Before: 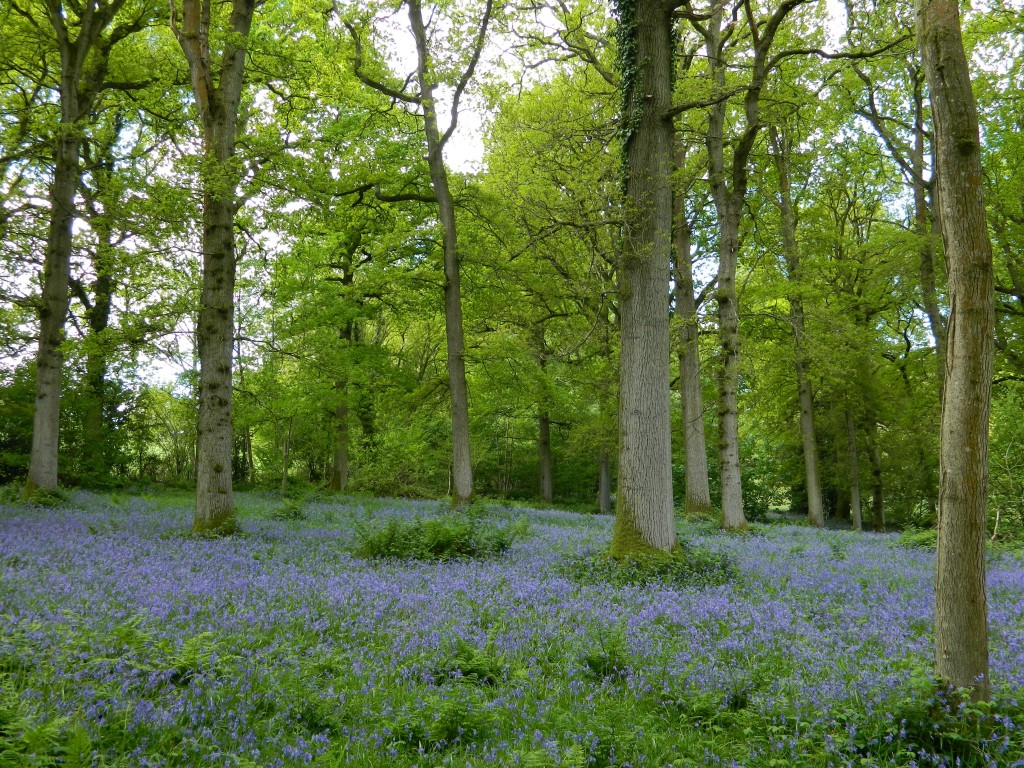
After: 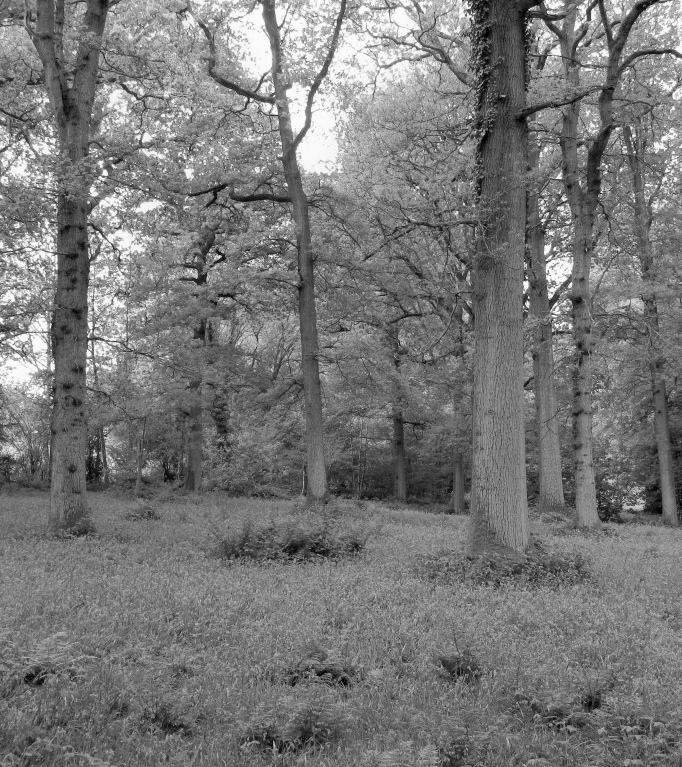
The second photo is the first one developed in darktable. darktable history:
color correction: highlights a* 8.98, highlights b* 15.09, shadows a* -0.49, shadows b* 26.52
contrast brightness saturation: brightness 0.09, saturation 0.19
monochrome: on, module defaults
crop and rotate: left 14.292%, right 19.041%
color balance rgb: shadows lift › chroma 2%, shadows lift › hue 217.2°, power › chroma 0.25%, power › hue 60°, highlights gain › chroma 1.5%, highlights gain › hue 309.6°, global offset › luminance -0.5%, perceptual saturation grading › global saturation 15%, global vibrance 20%
